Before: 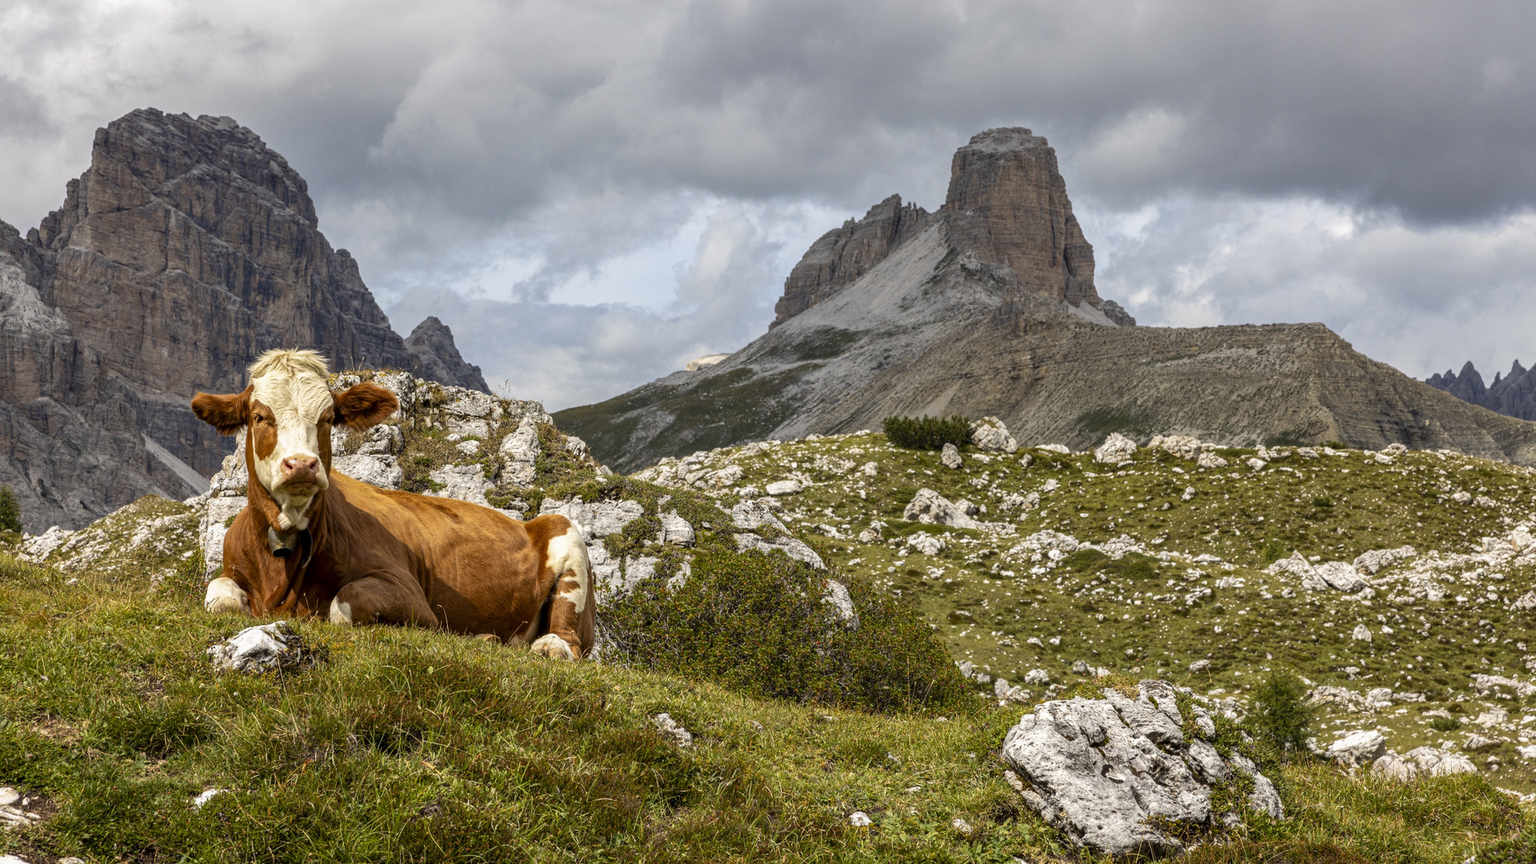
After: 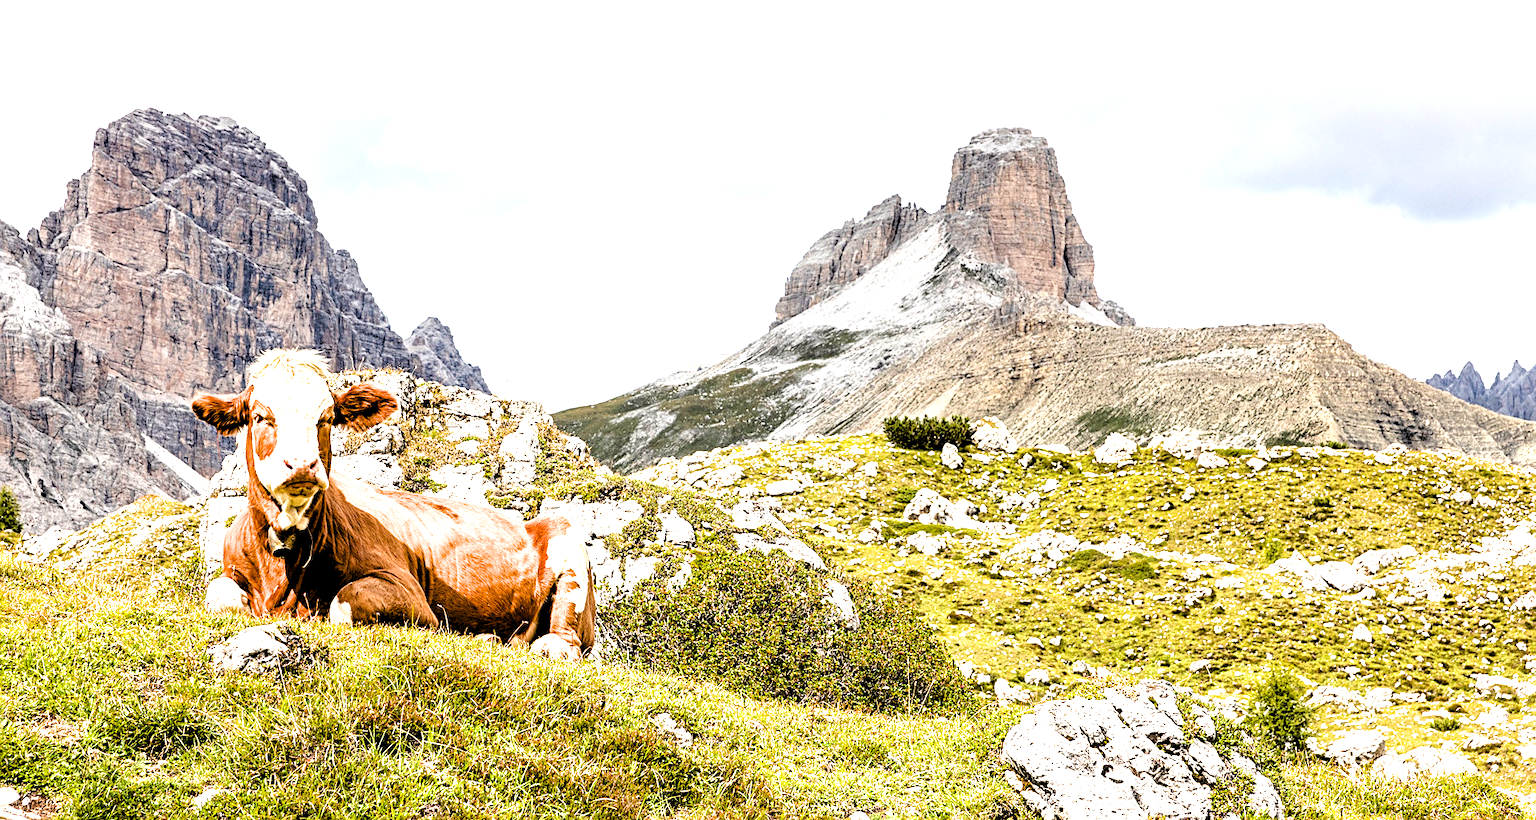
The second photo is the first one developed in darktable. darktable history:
filmic rgb: black relative exposure -5.04 EV, white relative exposure 3.54 EV, hardness 3.17, contrast 1.193, highlights saturation mix -31.14%
sharpen: on, module defaults
exposure: black level correction 0.005, exposure 2.086 EV, compensate highlight preservation false
crop and rotate: top 0.006%, bottom 5.071%
levels: levels [0.062, 0.494, 0.925]
